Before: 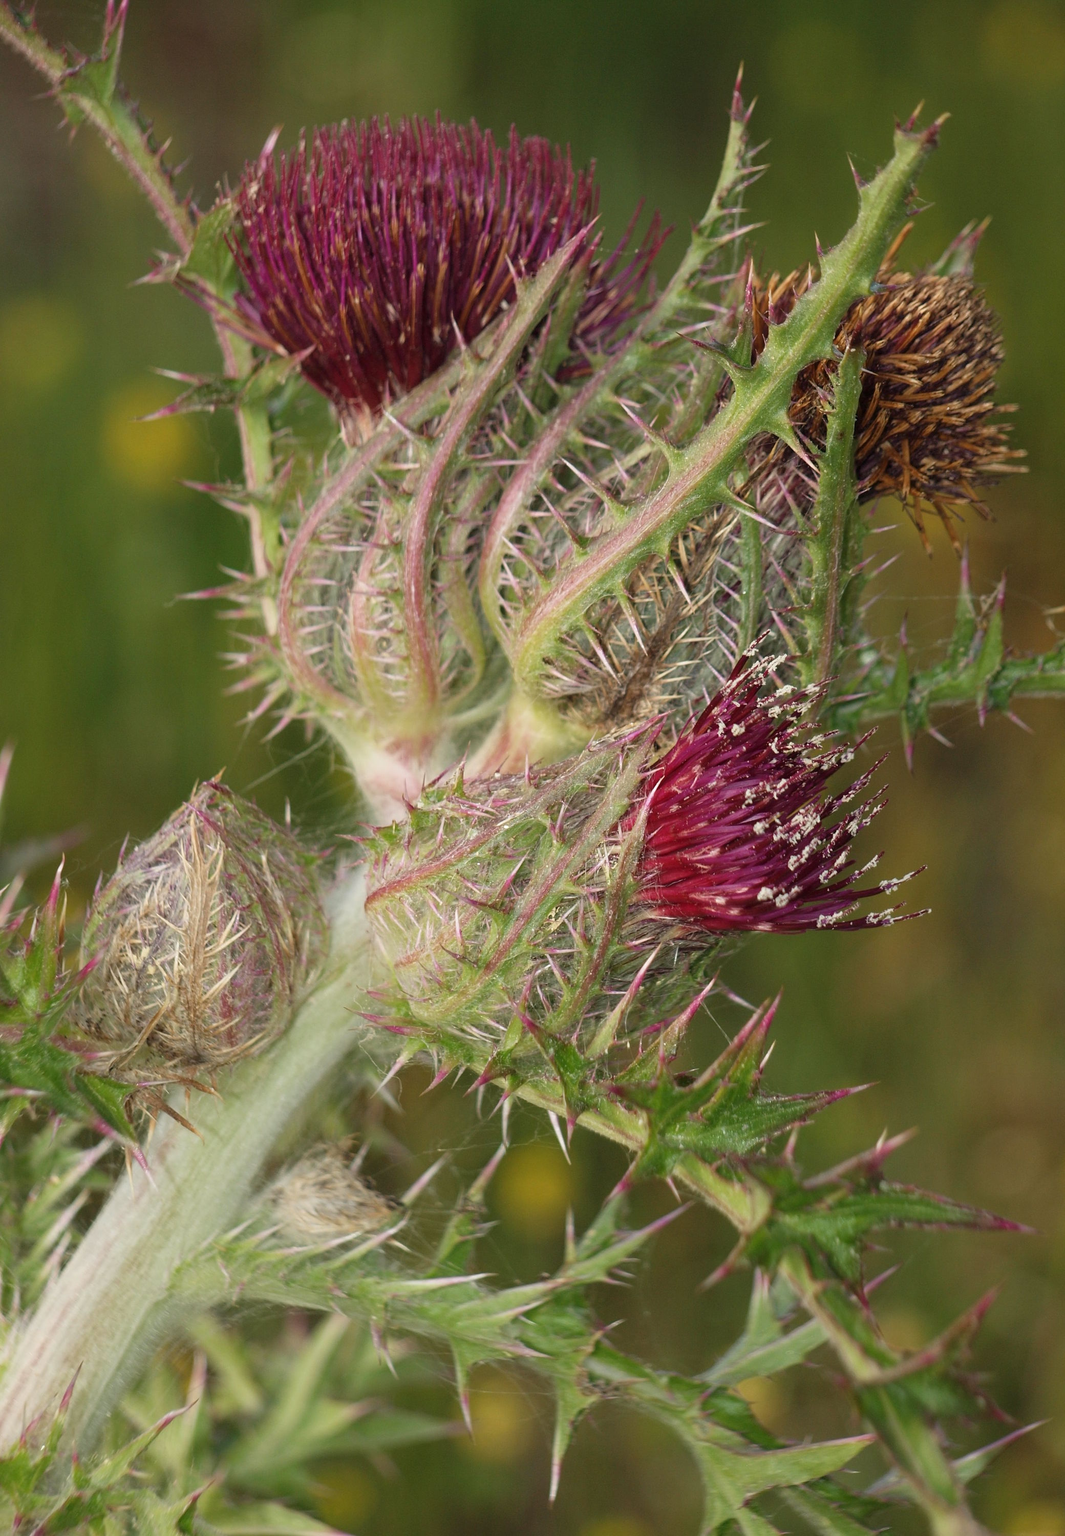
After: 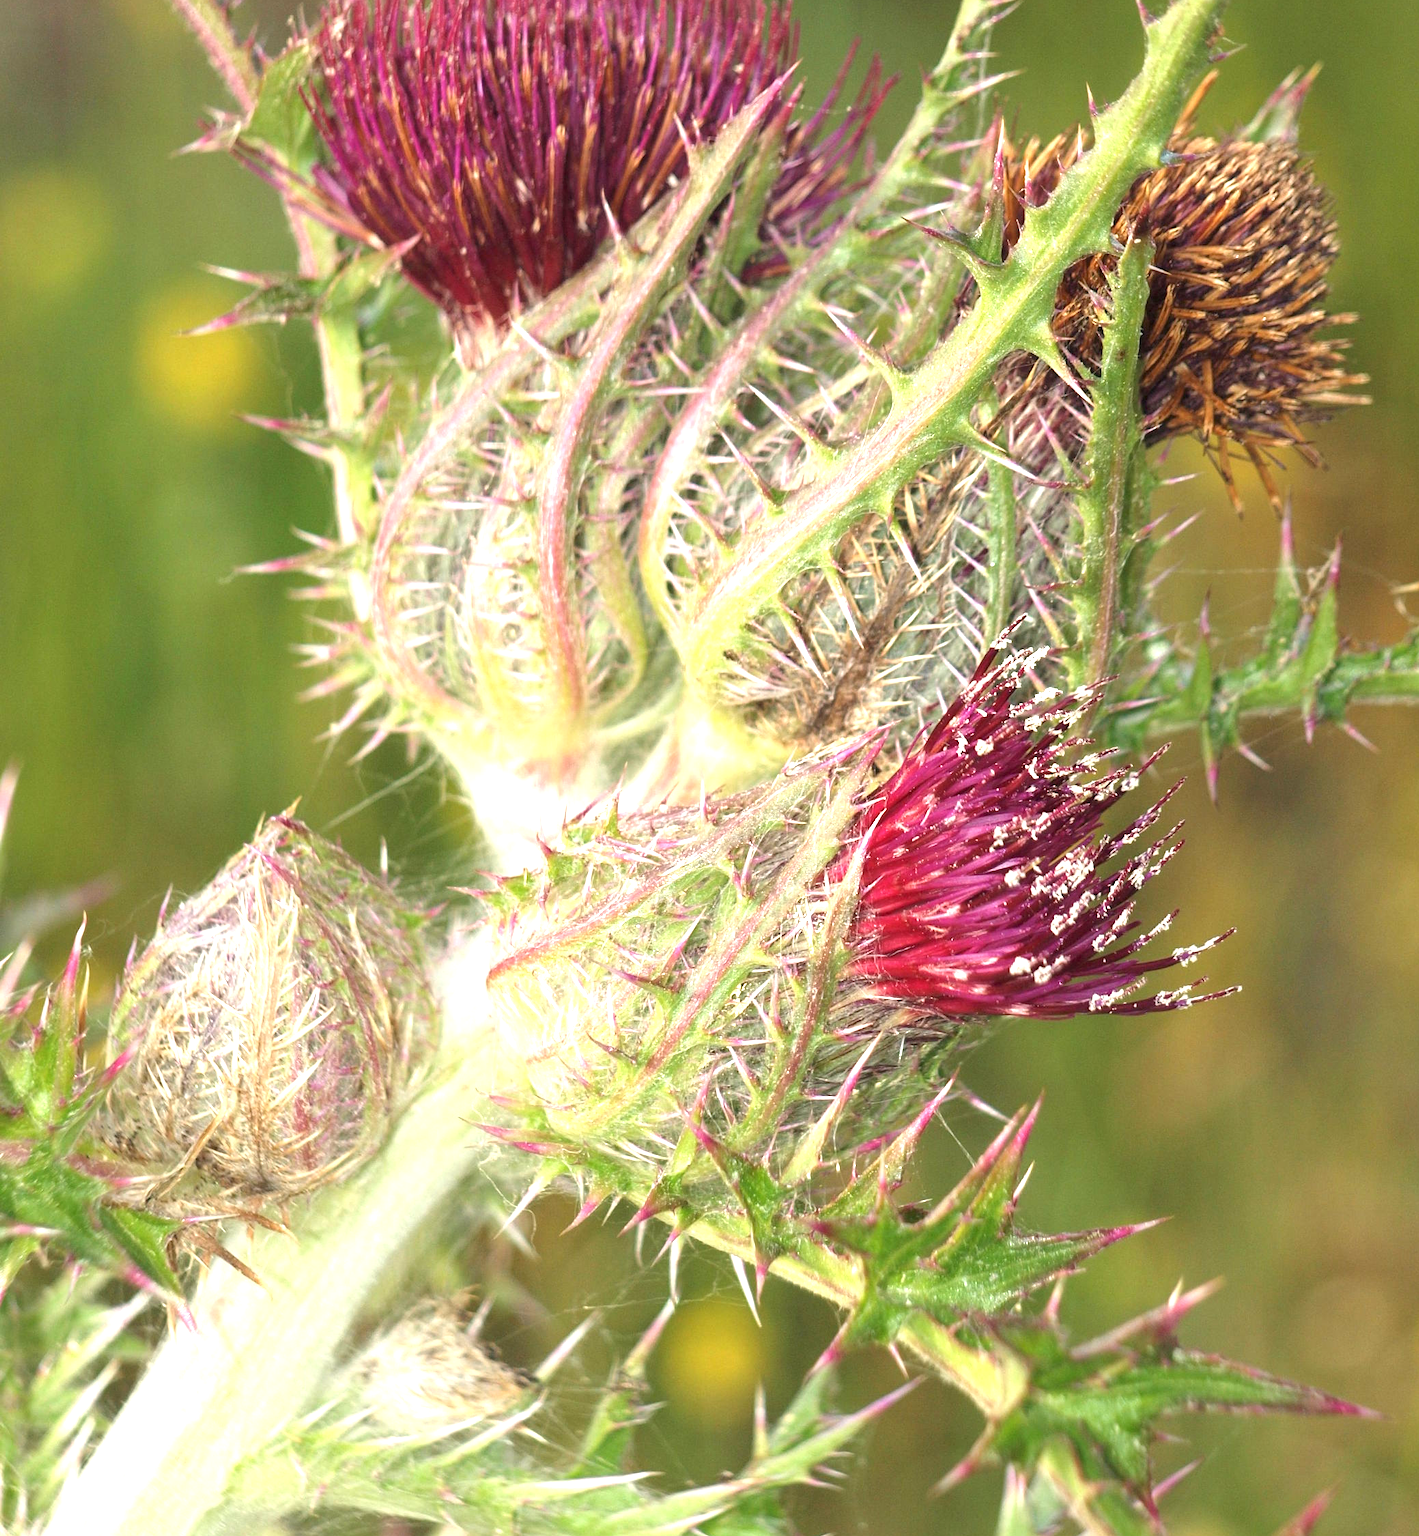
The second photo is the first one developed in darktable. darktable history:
exposure: black level correction 0, exposure 1.385 EV, compensate highlight preservation false
crop: top 11.036%, bottom 13.949%
